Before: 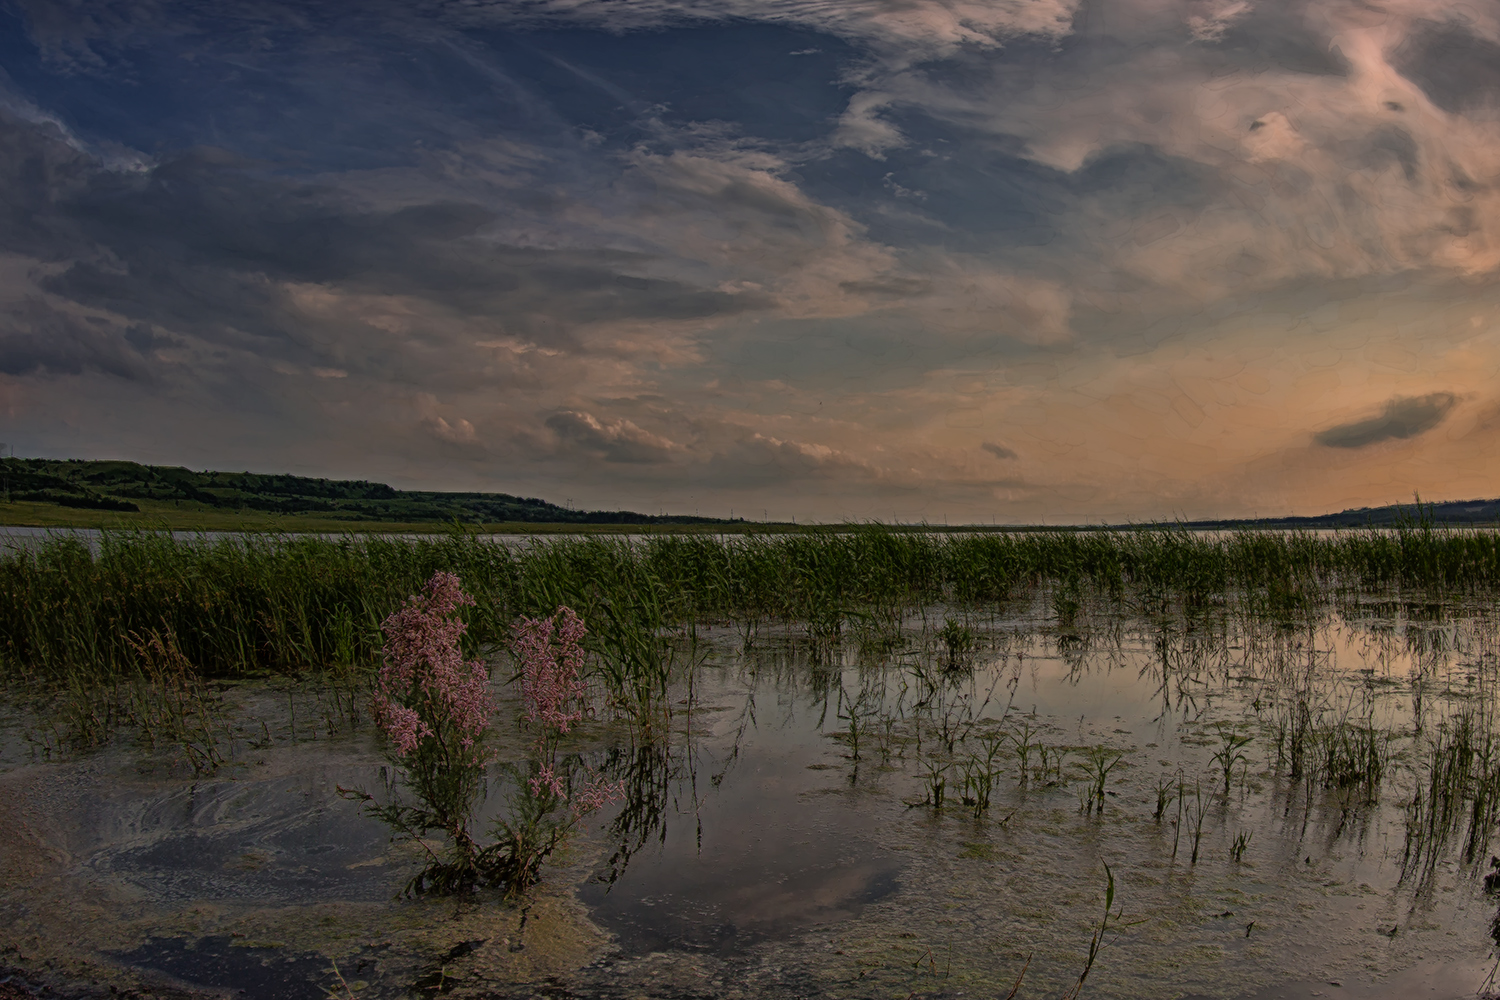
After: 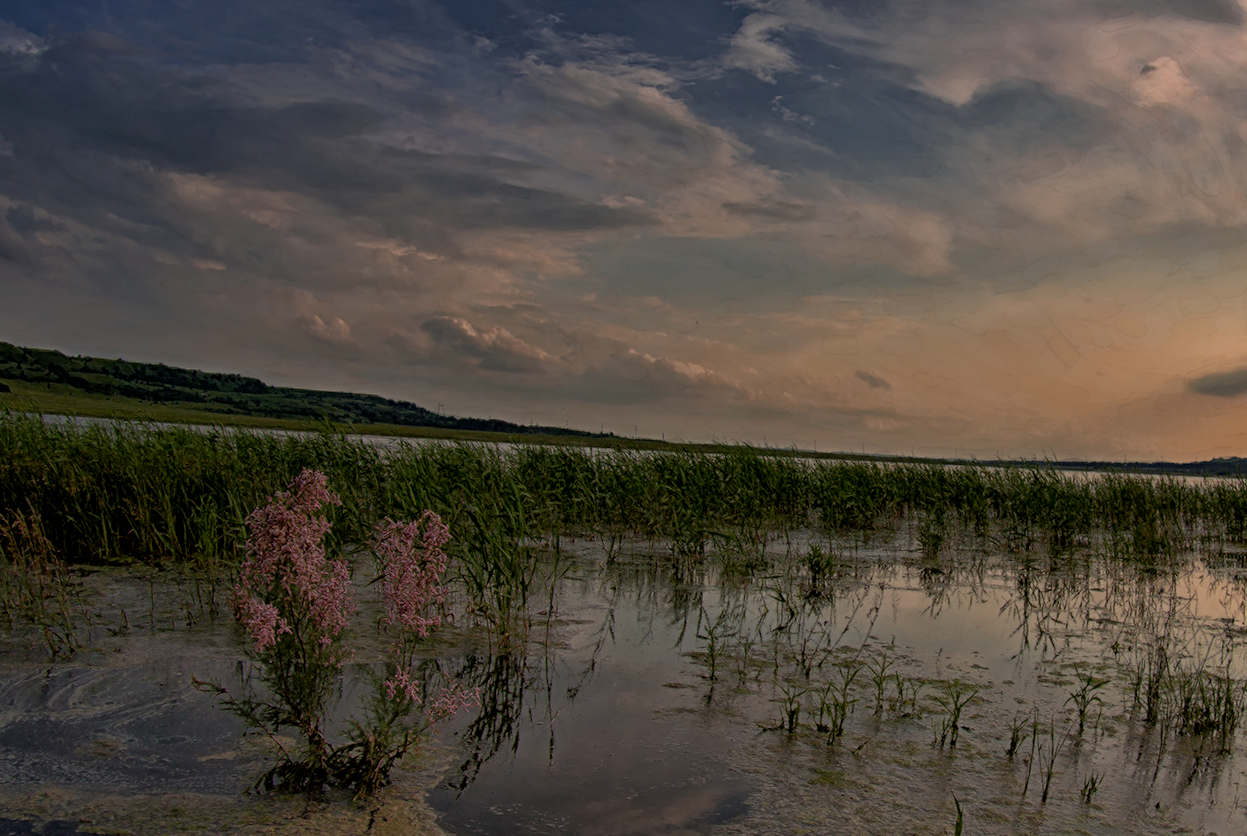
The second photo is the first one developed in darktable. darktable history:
crop and rotate: angle -3.19°, left 5.241%, top 5.157%, right 4.792%, bottom 4.366%
color balance rgb: global offset › luminance -0.276%, global offset › hue 261.6°, perceptual saturation grading › global saturation -2.093%, perceptual saturation grading › highlights -7.436%, perceptual saturation grading › mid-tones 7.487%, perceptual saturation grading › shadows 3.122%
